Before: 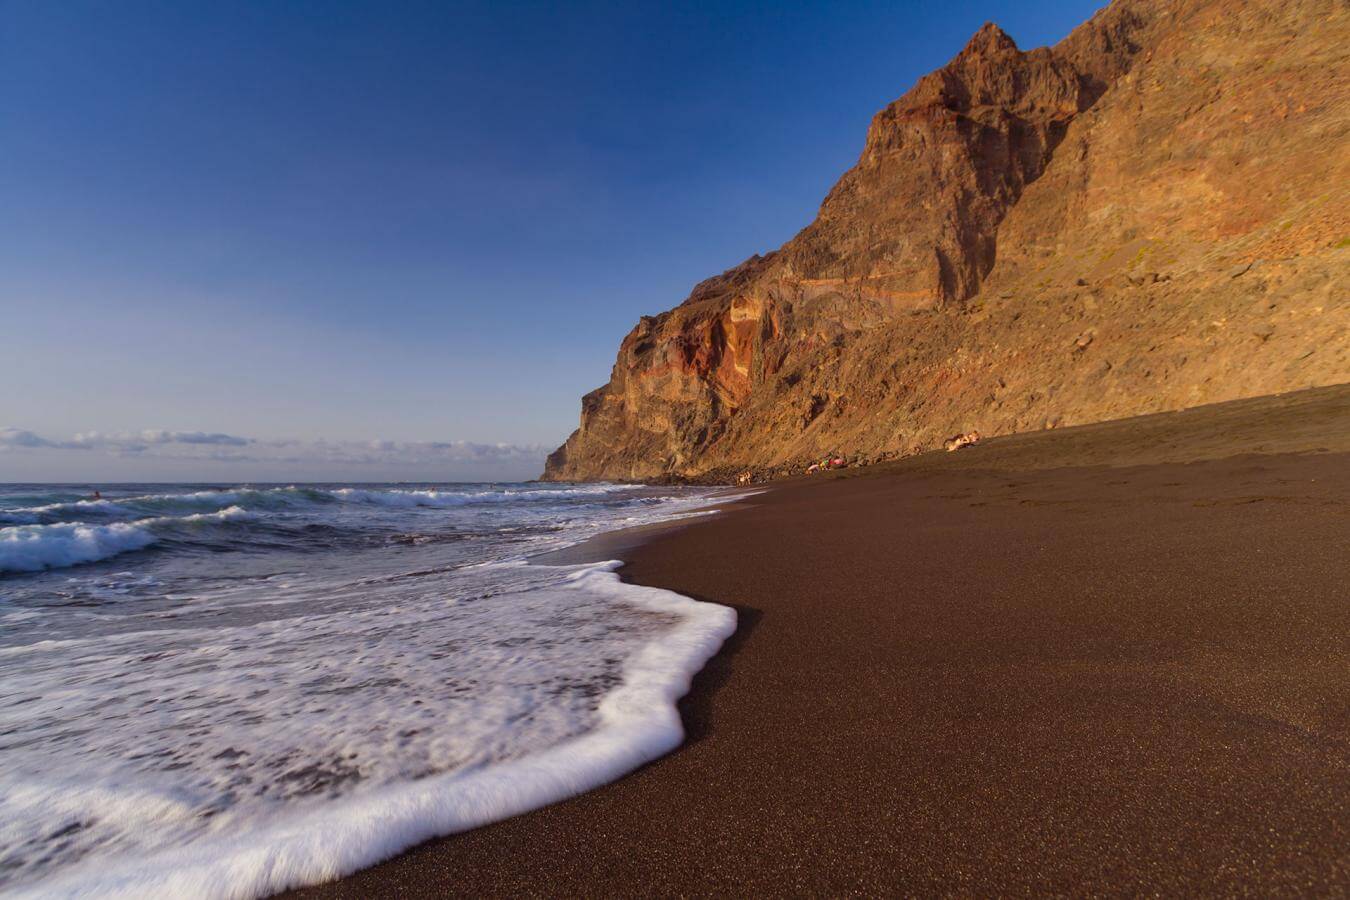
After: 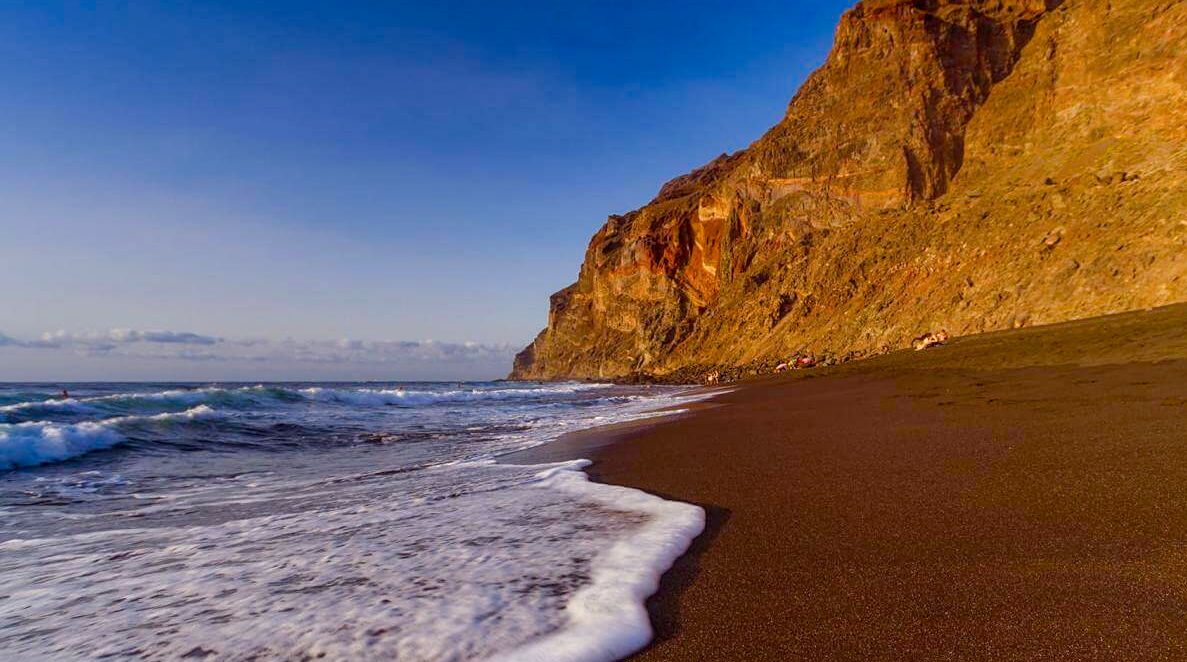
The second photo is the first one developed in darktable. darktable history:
local contrast: on, module defaults
color balance rgb: perceptual saturation grading › global saturation 35%, perceptual saturation grading › highlights -30%, perceptual saturation grading › shadows 35%, perceptual brilliance grading › global brilliance 3%, perceptual brilliance grading › highlights -3%, perceptual brilliance grading › shadows 3%
sharpen: amount 0.2
crop and rotate: left 2.425%, top 11.305%, right 9.6%, bottom 15.08%
